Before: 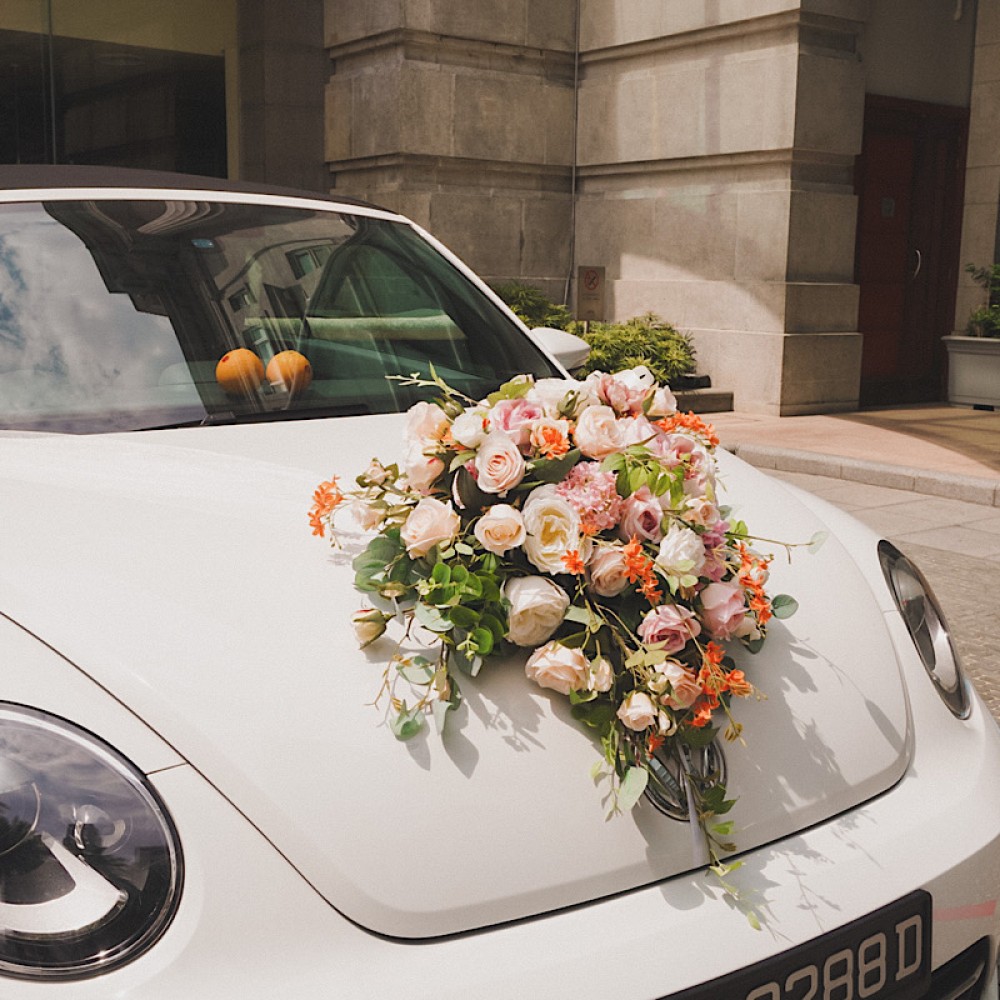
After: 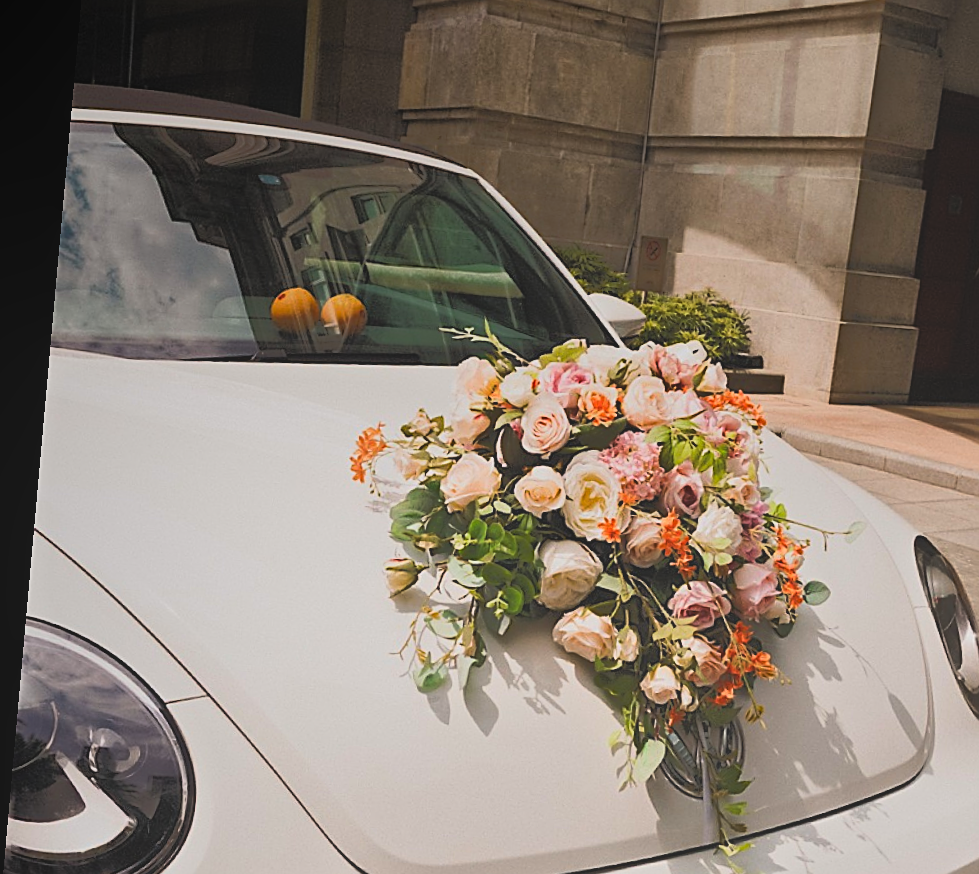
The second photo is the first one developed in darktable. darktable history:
tone curve: curves: ch0 [(0, 0) (0.042, 0.01) (0.223, 0.123) (0.59, 0.574) (0.802, 0.868) (1, 1)], color space Lab, linked channels, preserve colors none
shadows and highlights: shadows -20, white point adjustment -2, highlights -35
sharpen: on, module defaults
local contrast: detail 70%
rotate and perspective: rotation 5.12°, automatic cropping off
crop: top 7.49%, right 9.717%, bottom 11.943%
haze removal: compatibility mode true, adaptive false
tone equalizer: -8 EV -0.528 EV, -7 EV -0.319 EV, -6 EV -0.083 EV, -5 EV 0.413 EV, -4 EV 0.985 EV, -3 EV 0.791 EV, -2 EV -0.01 EV, -1 EV 0.14 EV, +0 EV -0.012 EV, smoothing 1
